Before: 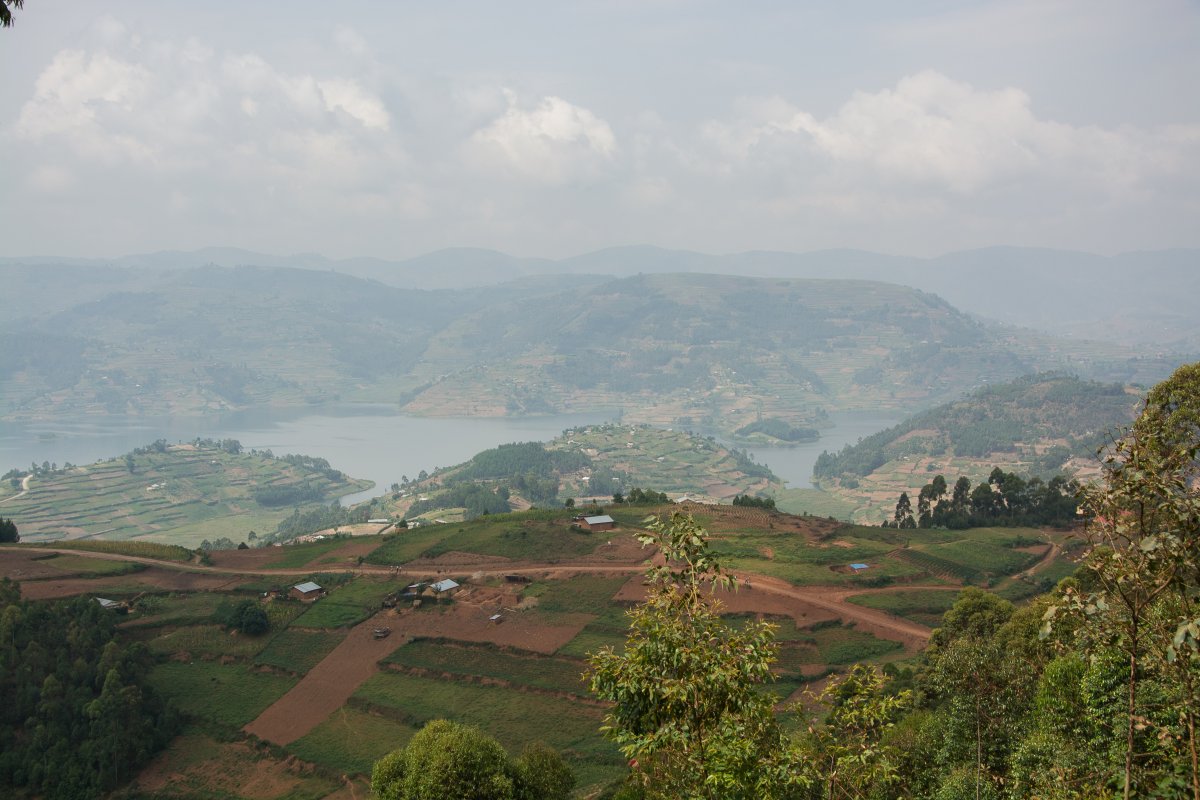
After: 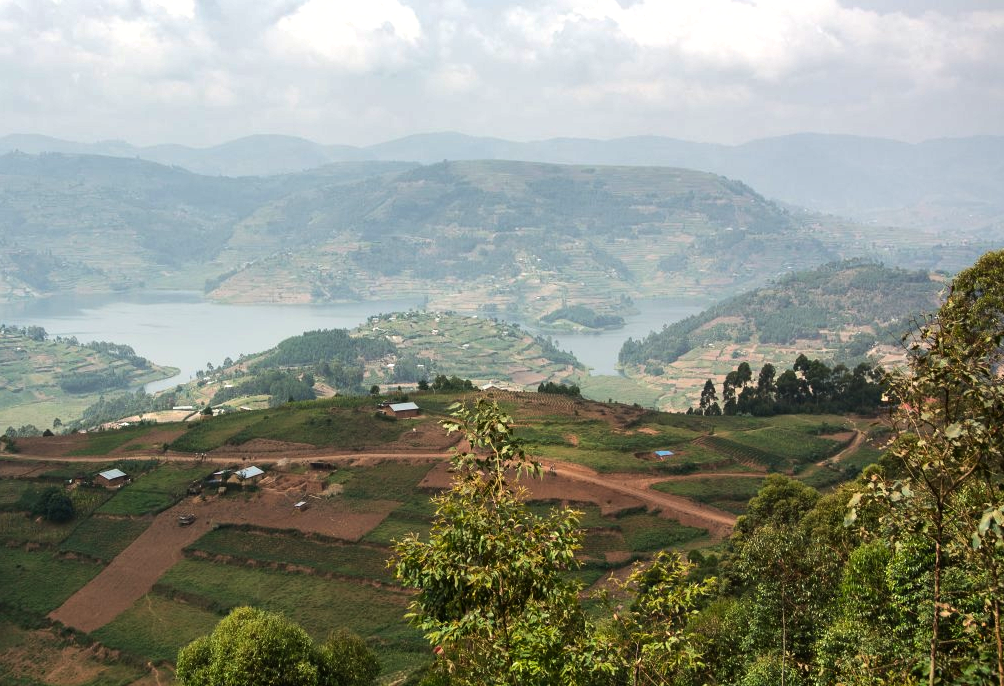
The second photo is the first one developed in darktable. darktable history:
shadows and highlights: soften with gaussian
crop: left 16.315%, top 14.246%
contrast brightness saturation: saturation 0.1
tone equalizer: -8 EV -0.75 EV, -7 EV -0.7 EV, -6 EV -0.6 EV, -5 EV -0.4 EV, -3 EV 0.4 EV, -2 EV 0.6 EV, -1 EV 0.7 EV, +0 EV 0.75 EV, edges refinement/feathering 500, mask exposure compensation -1.57 EV, preserve details no
